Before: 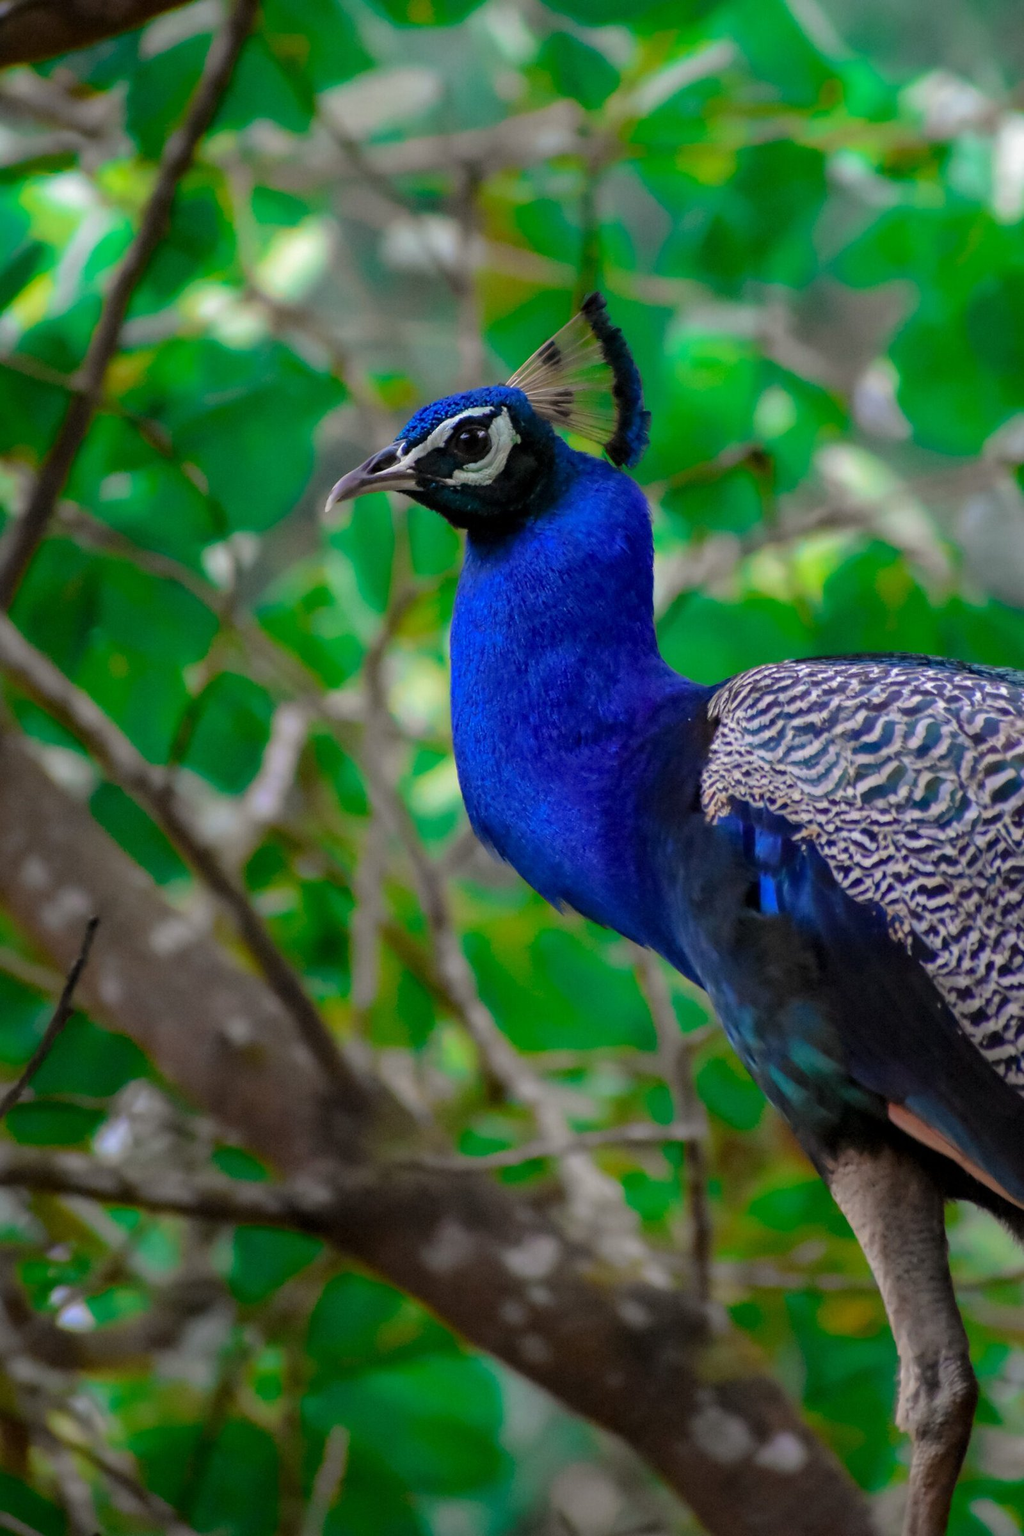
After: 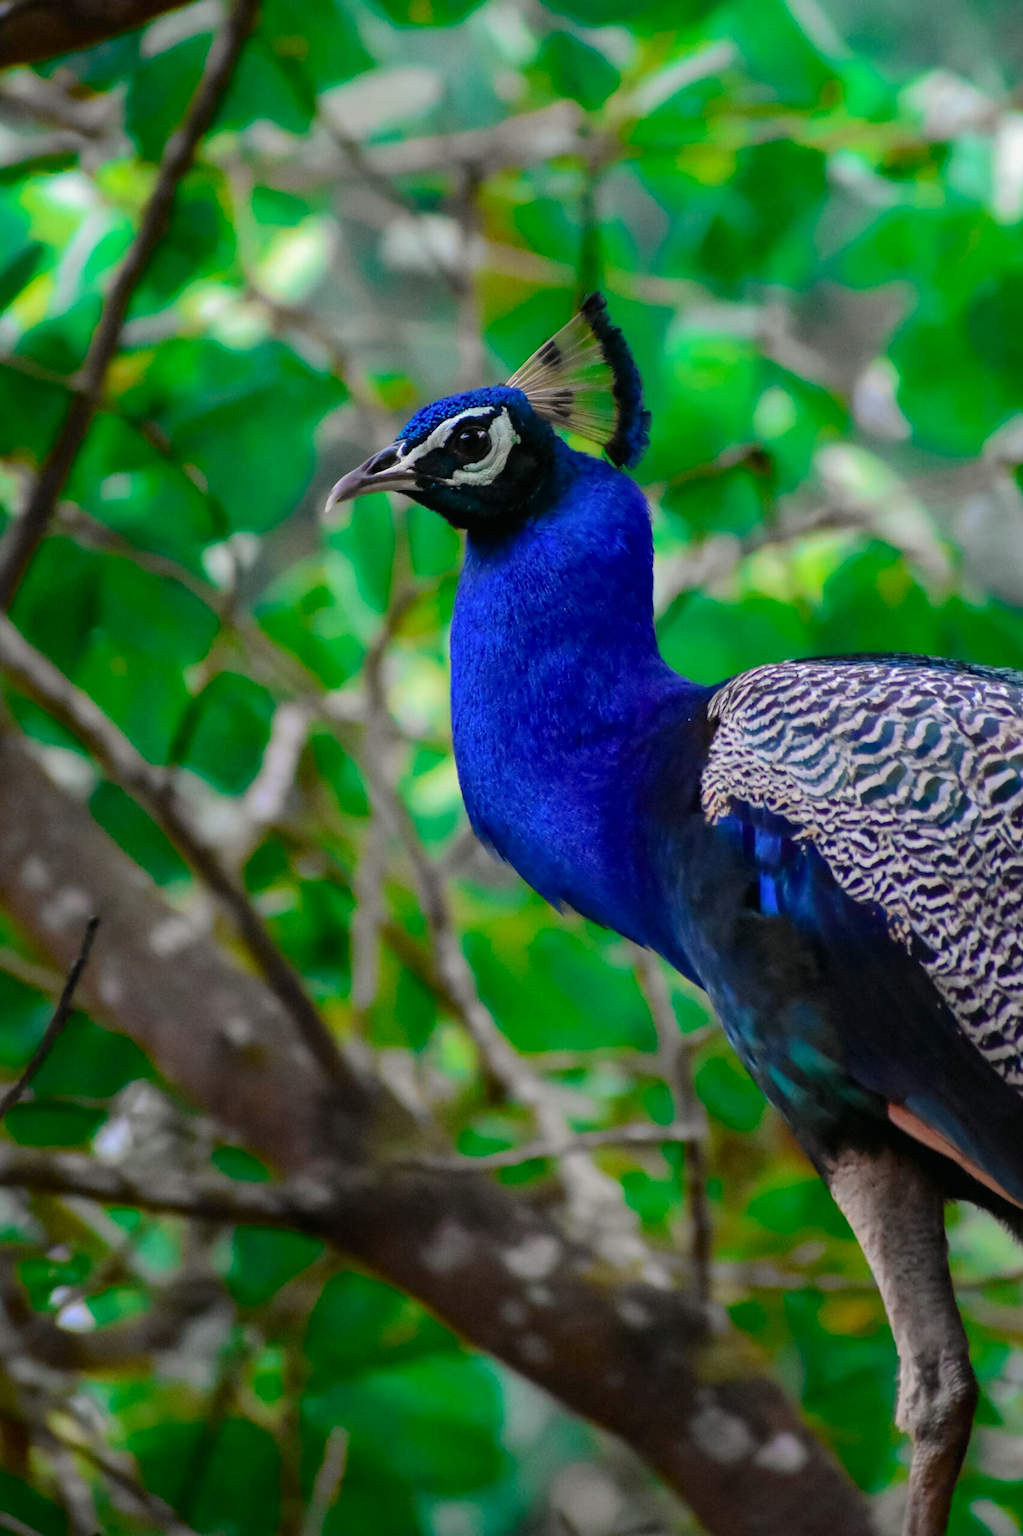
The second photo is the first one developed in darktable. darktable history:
tone curve: curves: ch0 [(0, 0.01) (0.037, 0.032) (0.131, 0.108) (0.275, 0.256) (0.483, 0.512) (0.61, 0.665) (0.696, 0.742) (0.792, 0.819) (0.911, 0.925) (0.997, 0.995)]; ch1 [(0, 0) (0.308, 0.29) (0.425, 0.411) (0.492, 0.488) (0.507, 0.503) (0.53, 0.532) (0.573, 0.586) (0.683, 0.702) (0.746, 0.77) (1, 1)]; ch2 [(0, 0) (0.246, 0.233) (0.36, 0.352) (0.415, 0.415) (0.485, 0.487) (0.502, 0.504) (0.525, 0.518) (0.539, 0.539) (0.587, 0.594) (0.636, 0.652) (0.711, 0.729) (0.845, 0.855) (0.998, 0.977)], color space Lab, independent channels, preserve colors none
